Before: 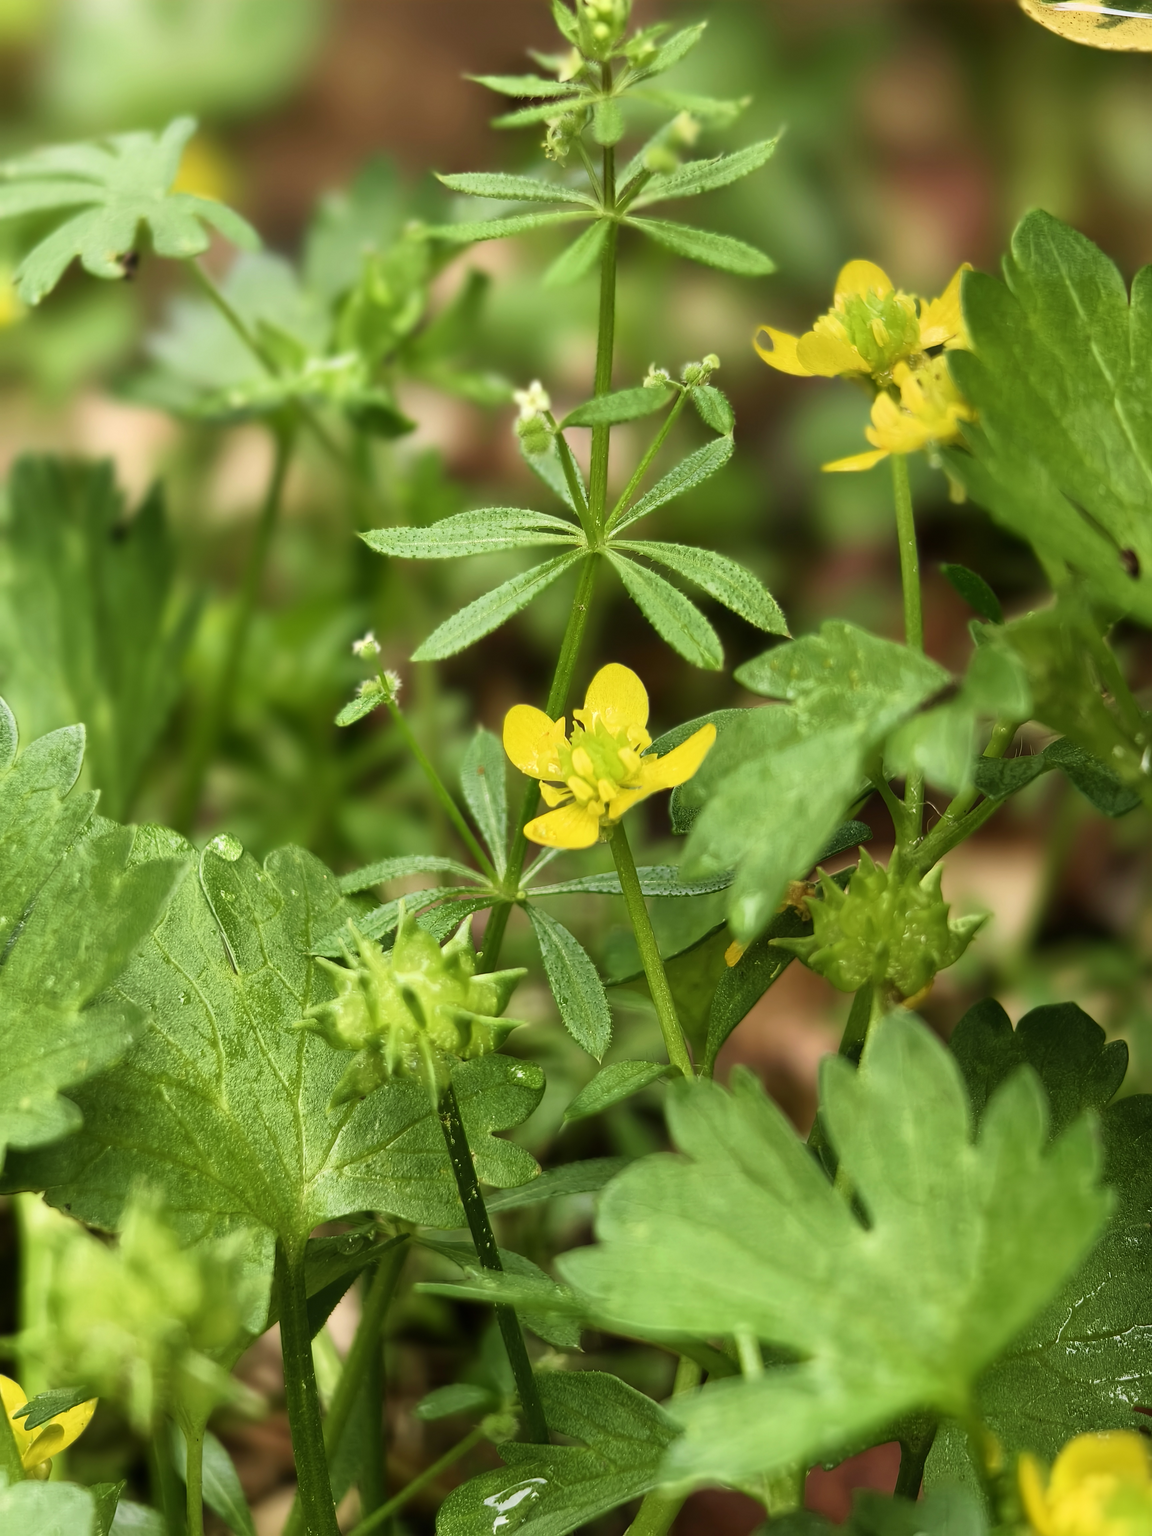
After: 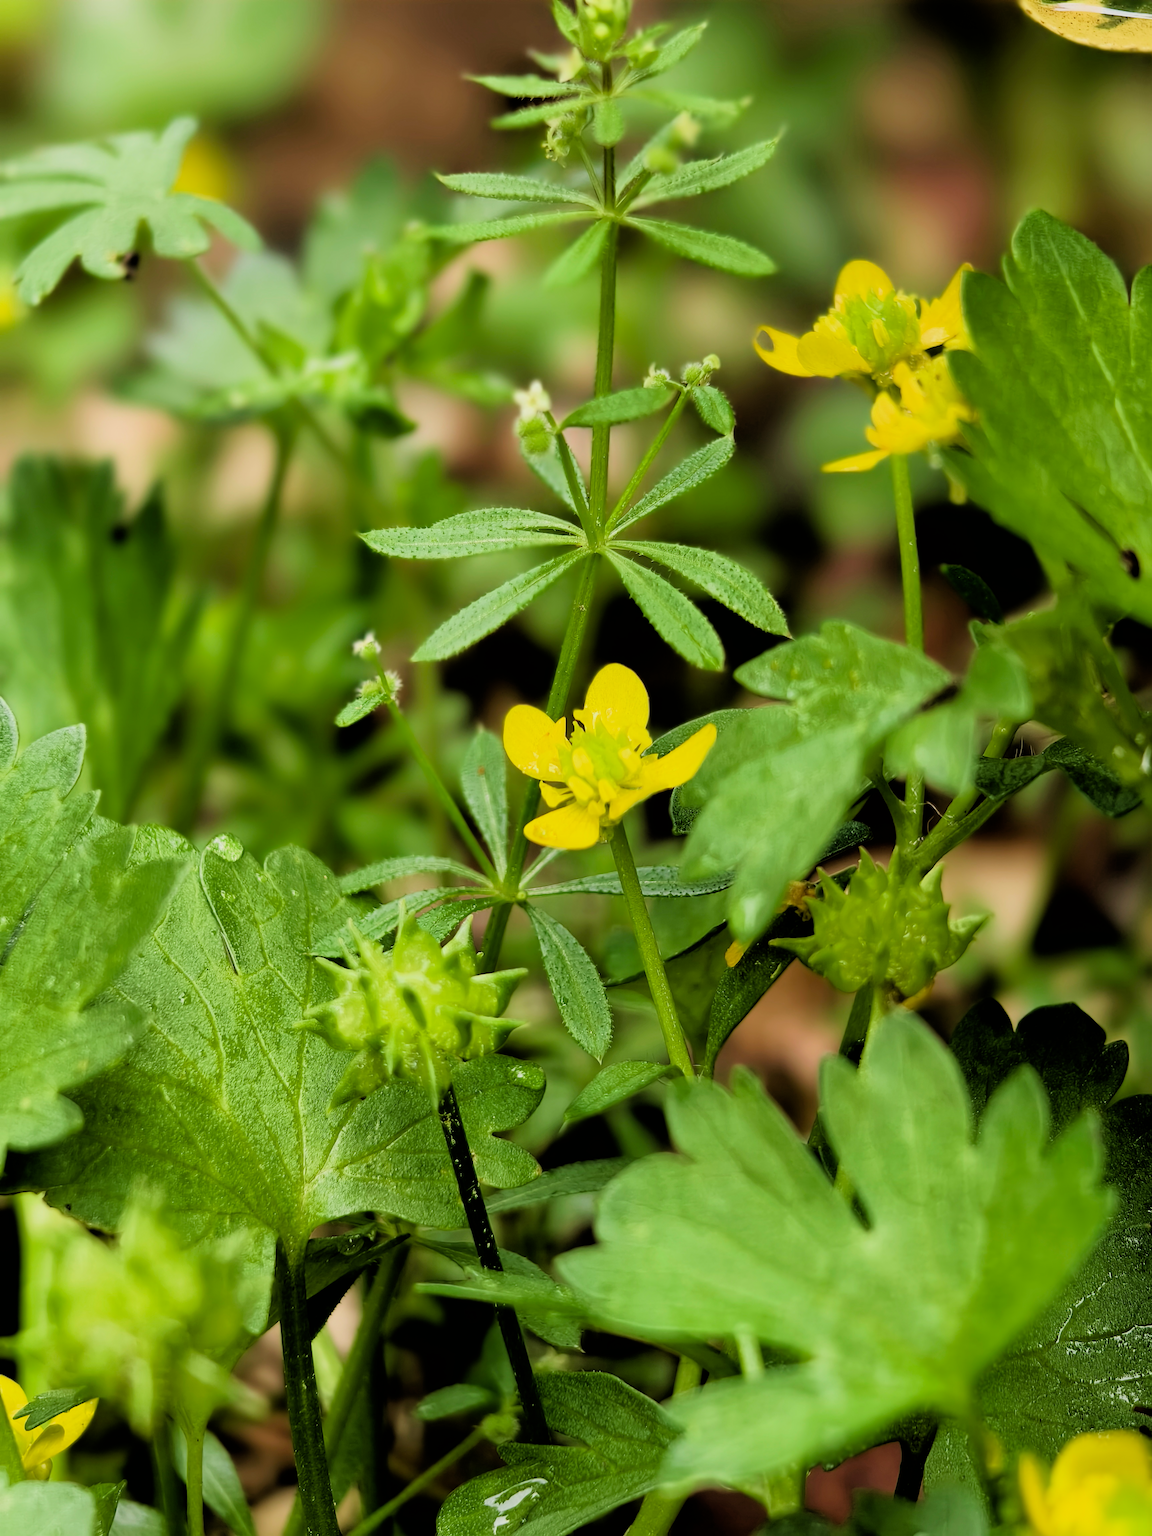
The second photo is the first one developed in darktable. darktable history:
filmic rgb: black relative exposure -3.41 EV, white relative exposure 3.45 EV, hardness 2.36, contrast 1.102
tone equalizer: -8 EV 0.074 EV
